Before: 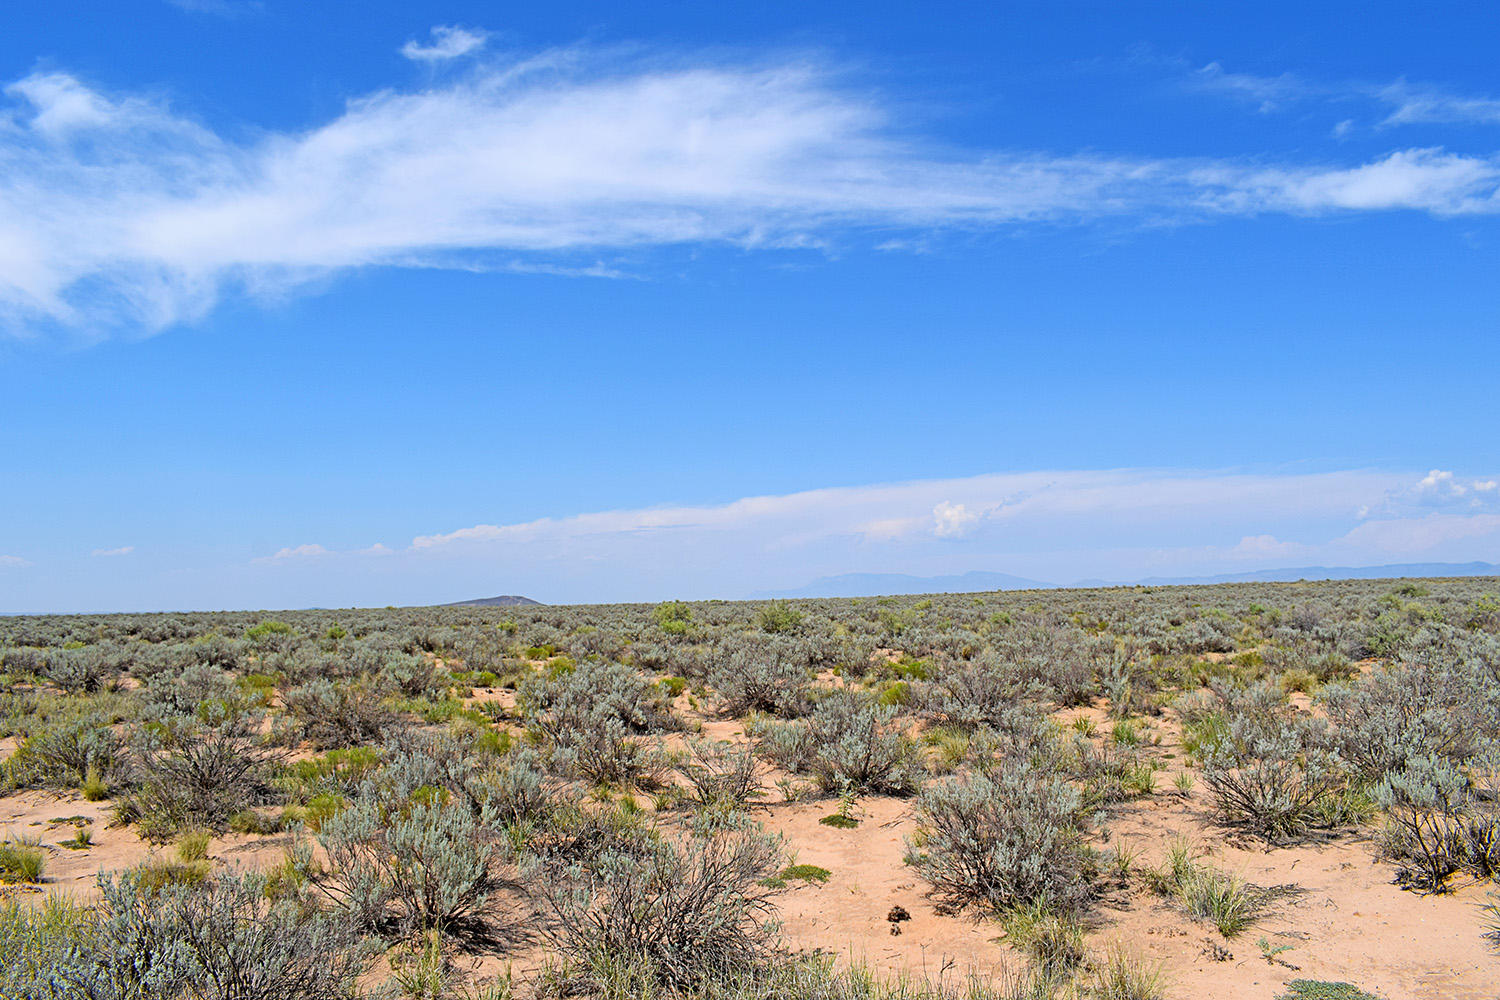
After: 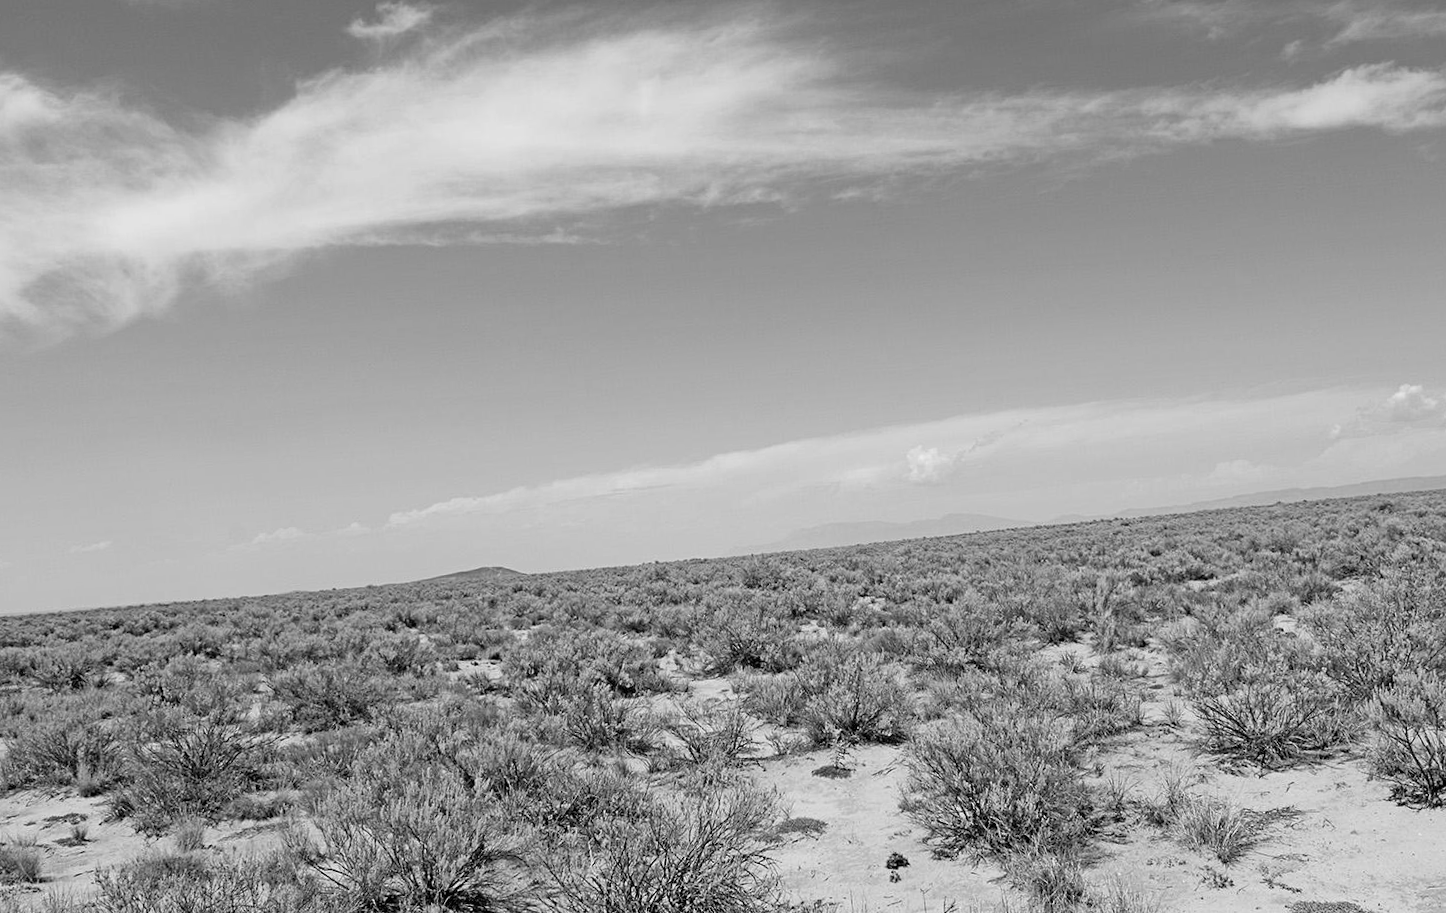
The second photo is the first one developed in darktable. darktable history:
rotate and perspective: rotation -3.52°, crop left 0.036, crop right 0.964, crop top 0.081, crop bottom 0.919
monochrome: on, module defaults
color correction: saturation 1.11
